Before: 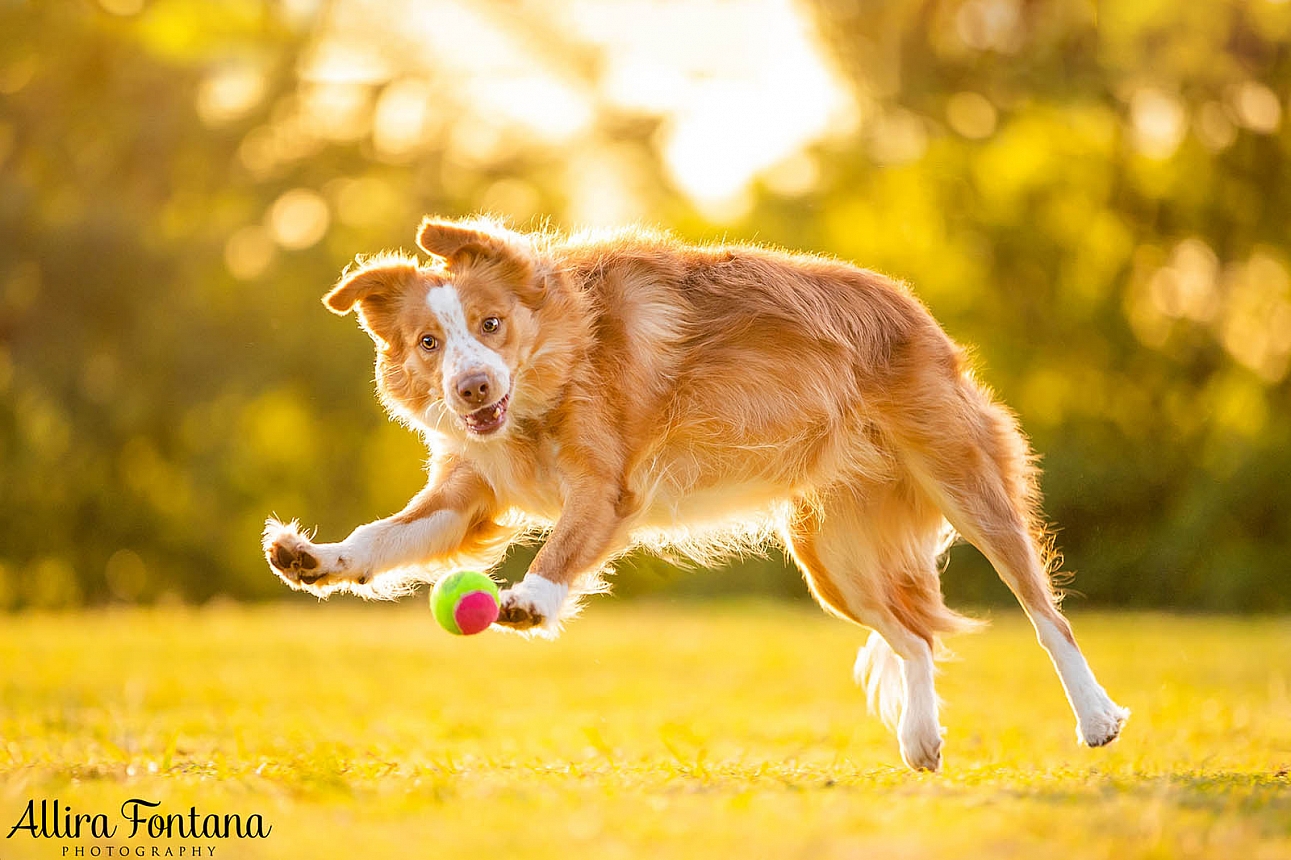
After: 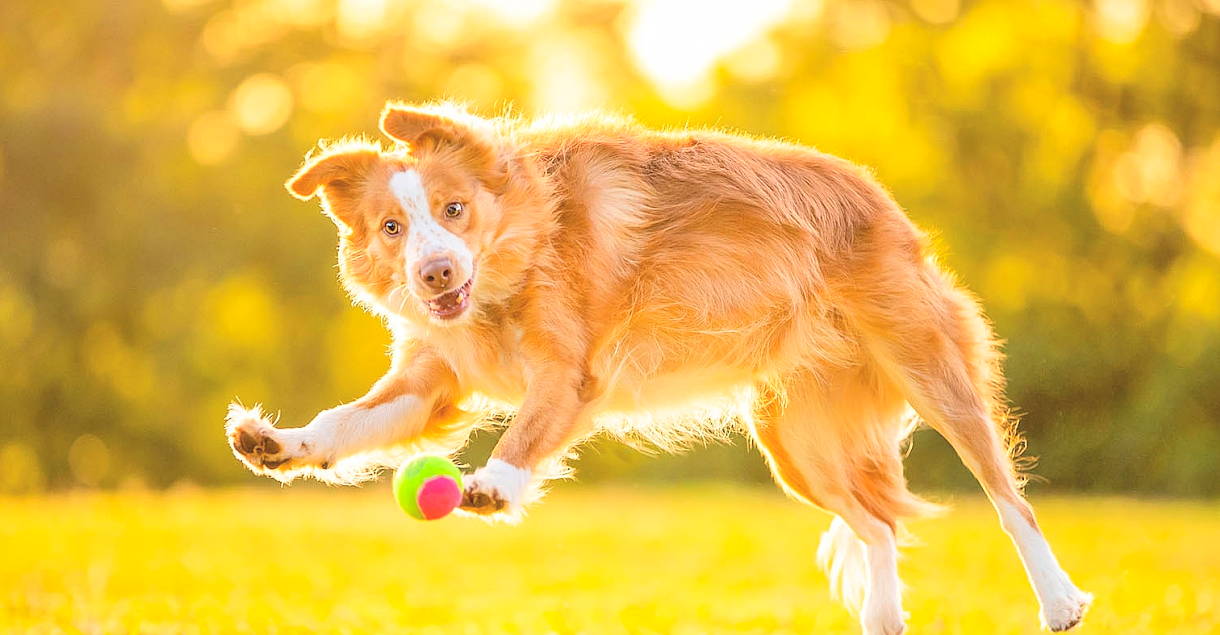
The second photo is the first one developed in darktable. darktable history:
crop and rotate: left 2.932%, top 13.476%, right 2.506%, bottom 12.657%
contrast brightness saturation: contrast 0.101, brightness 0.312, saturation 0.14
